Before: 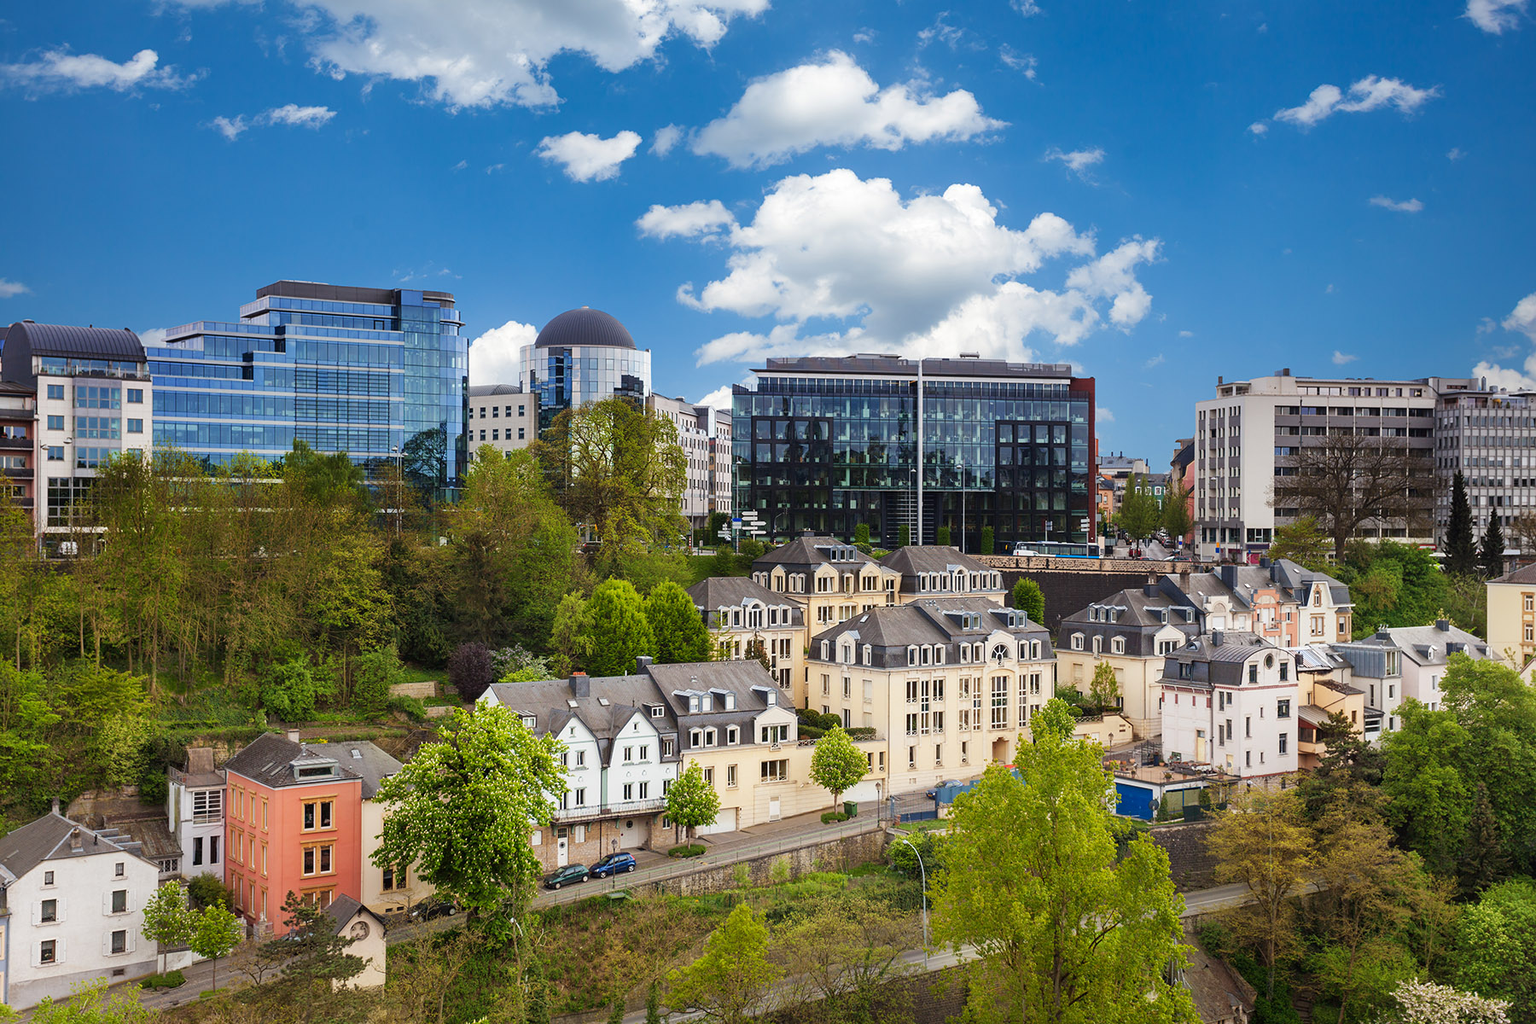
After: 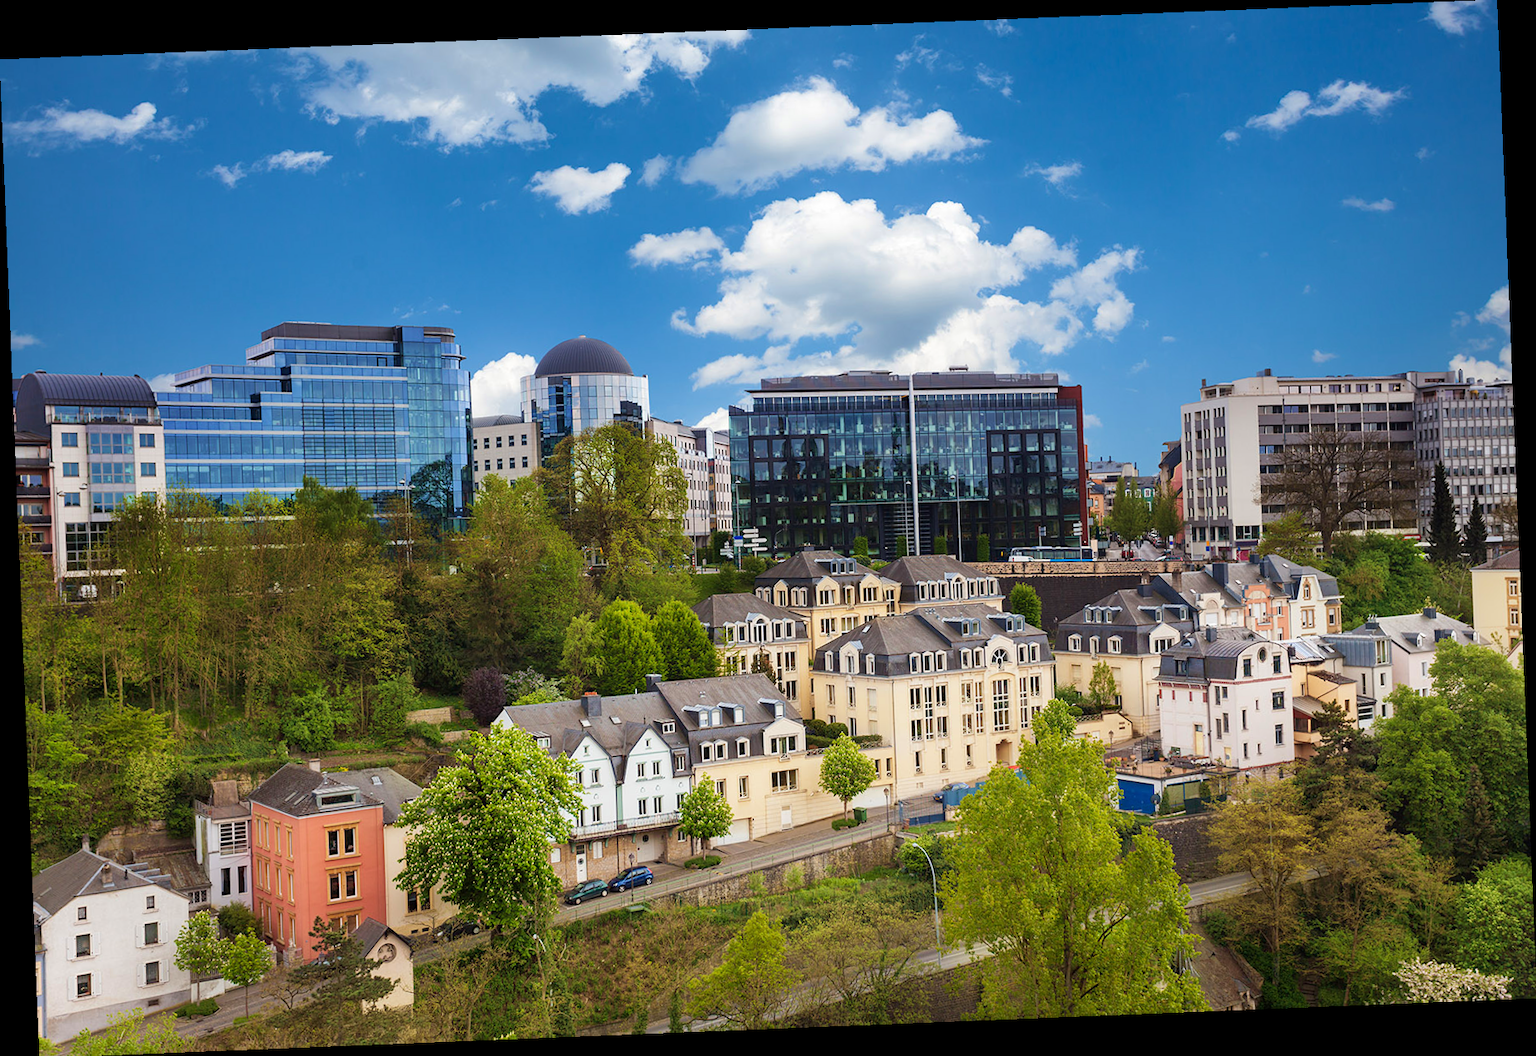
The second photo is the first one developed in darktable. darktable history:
rotate and perspective: rotation -2.29°, automatic cropping off
velvia: on, module defaults
